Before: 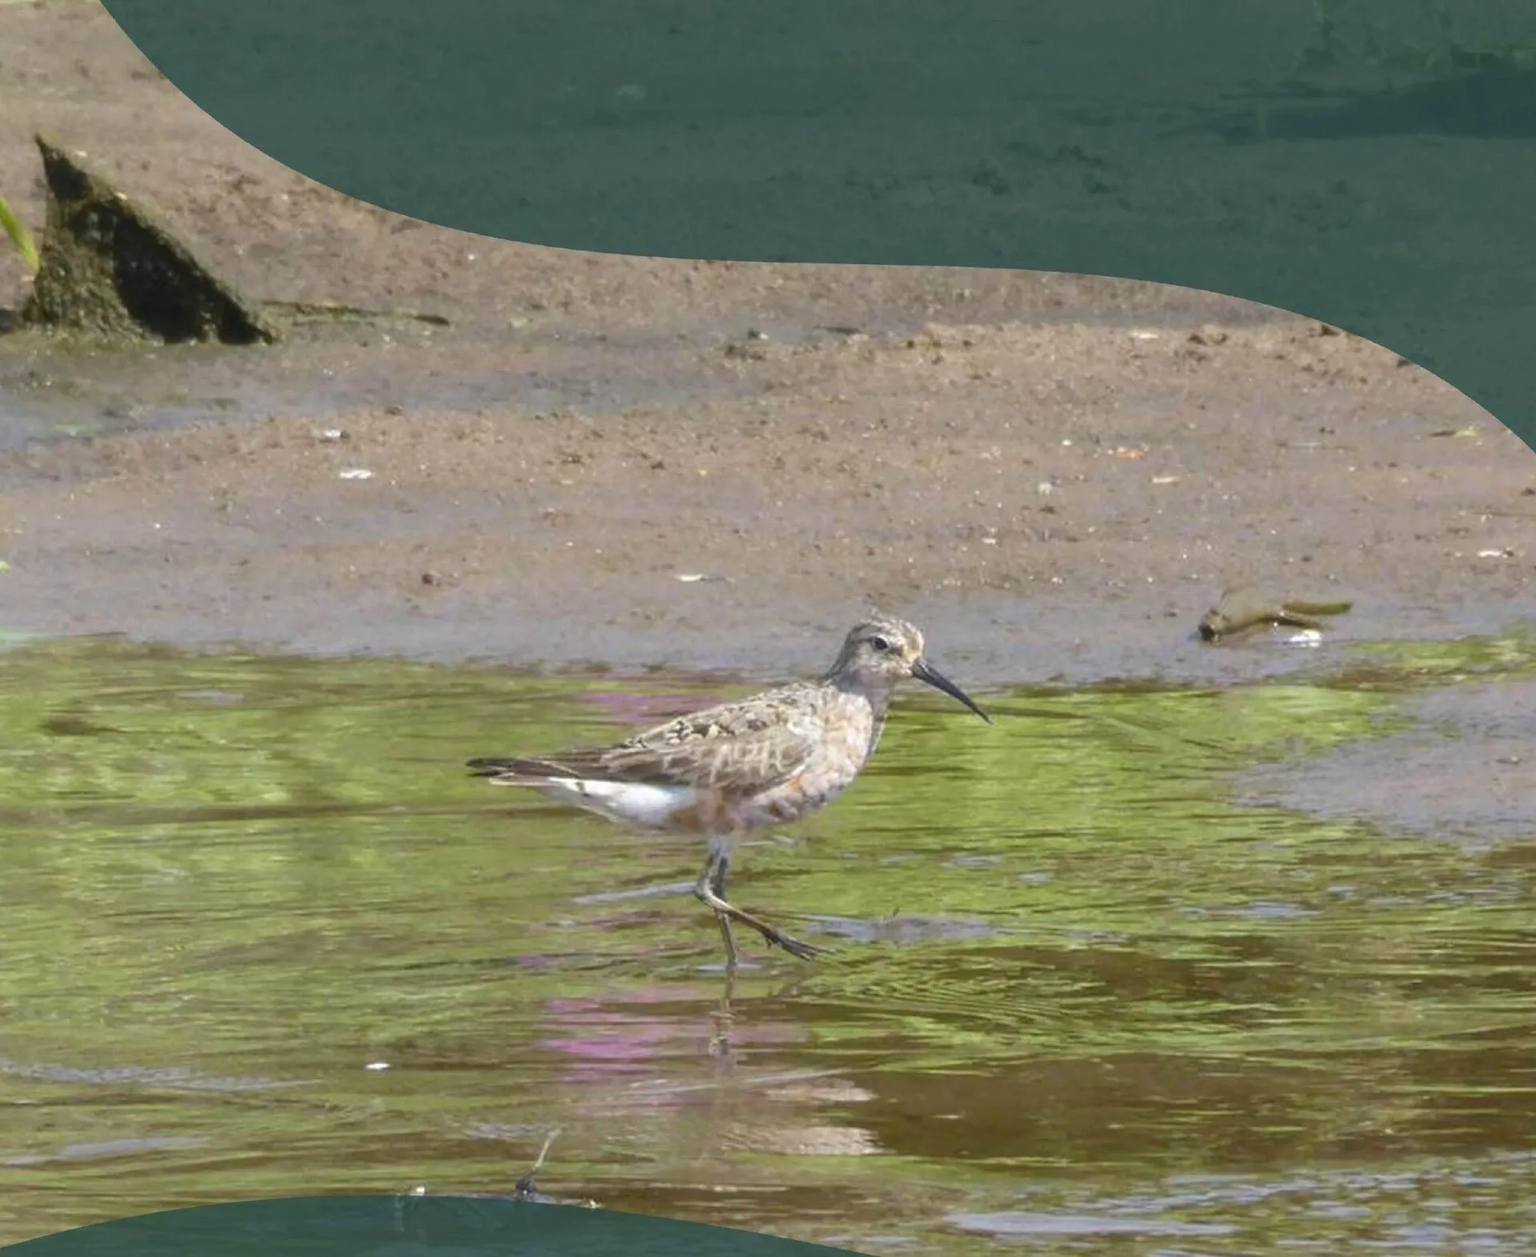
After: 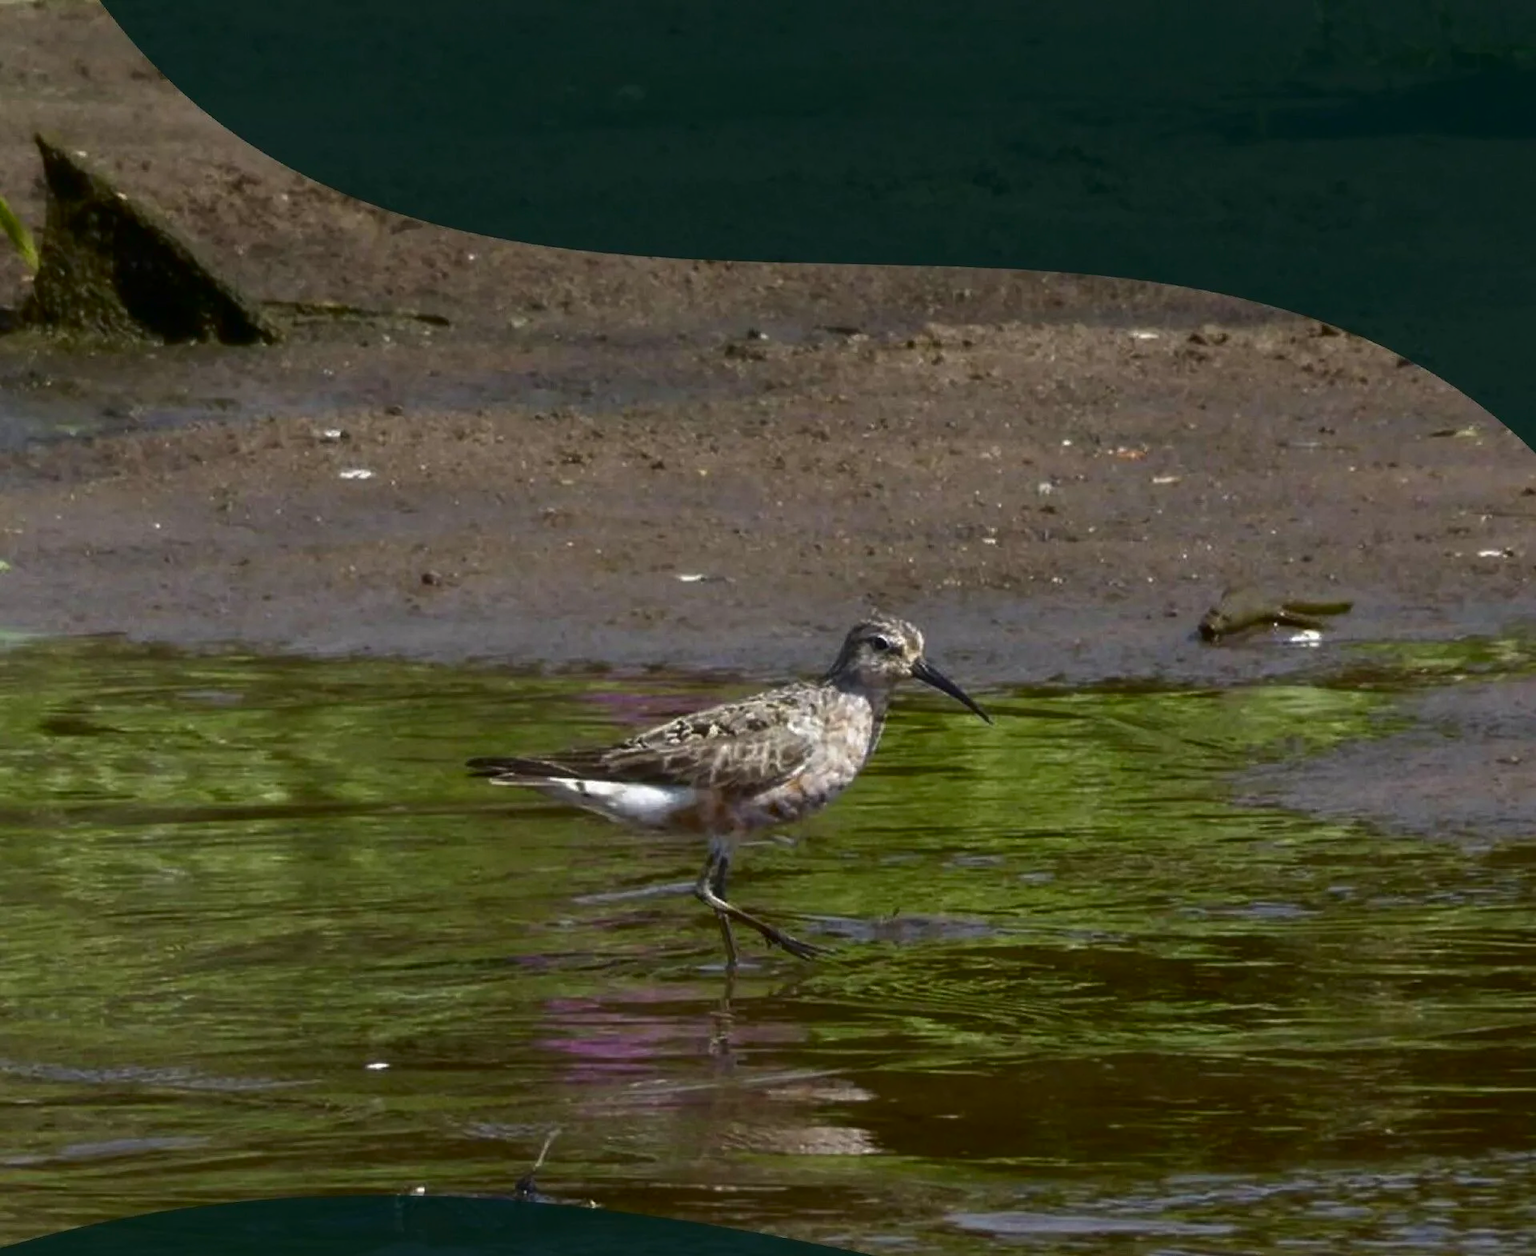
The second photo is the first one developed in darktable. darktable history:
contrast brightness saturation: brightness -0.505
